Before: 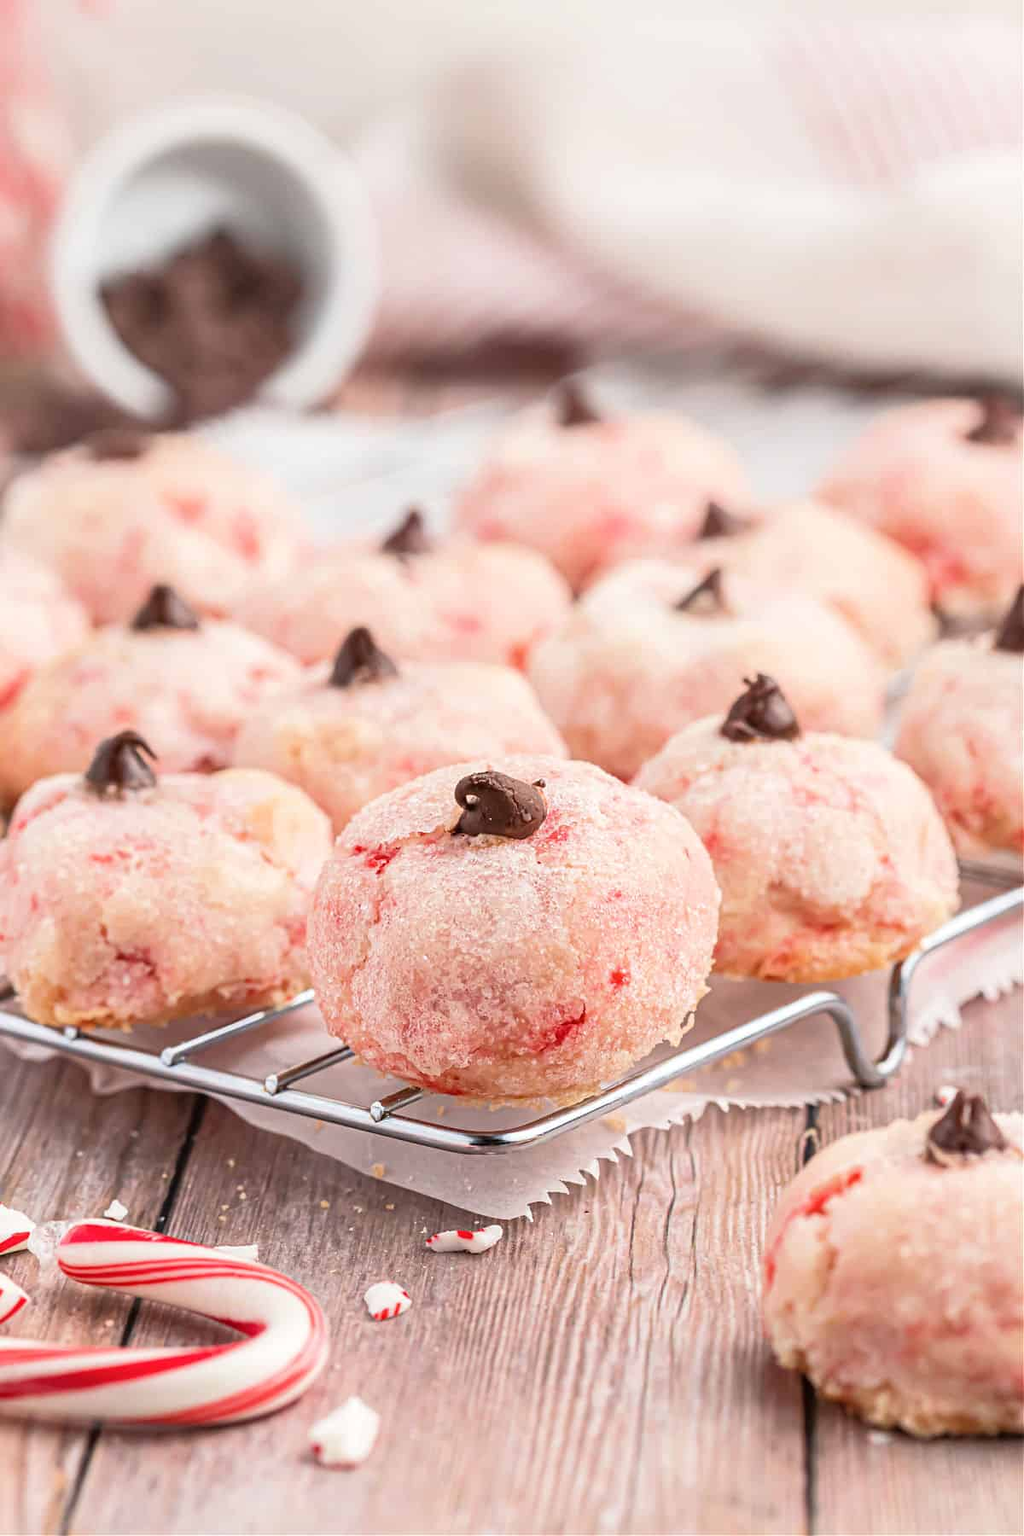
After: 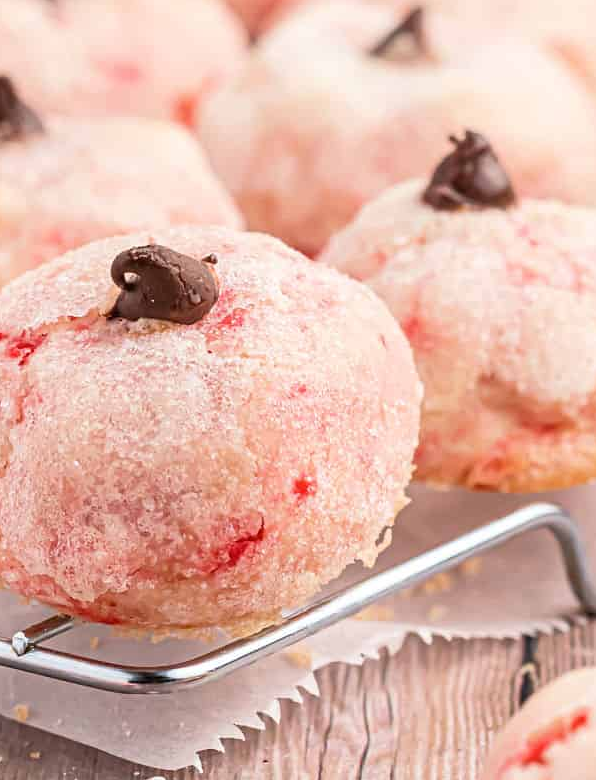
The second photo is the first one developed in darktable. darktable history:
crop: left 35.219%, top 36.636%, right 15.054%, bottom 19.989%
